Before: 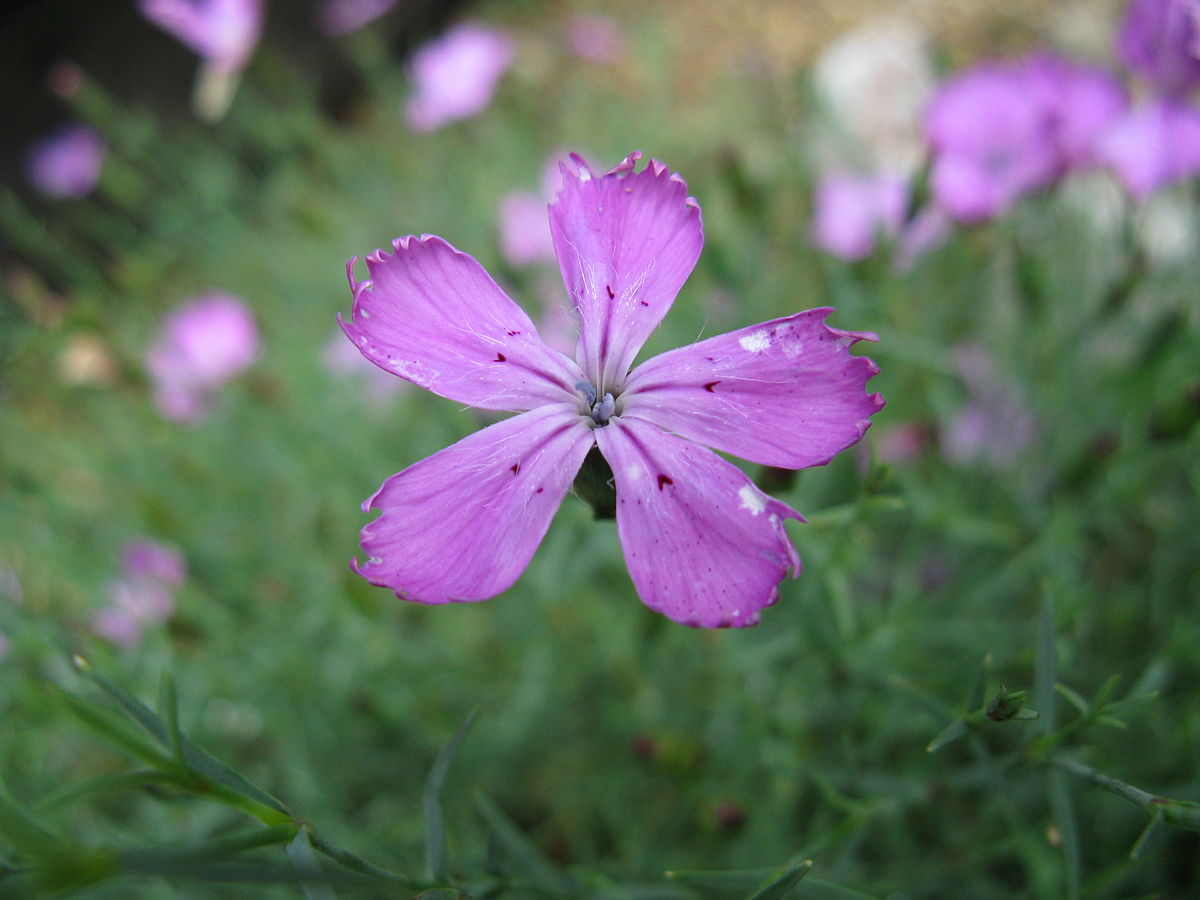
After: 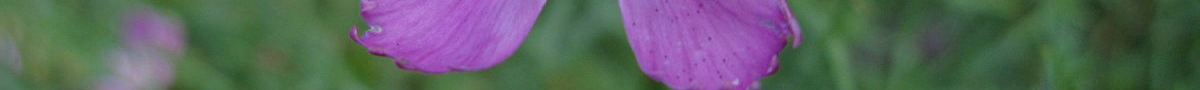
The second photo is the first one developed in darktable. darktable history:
crop and rotate: top 59.084%, bottom 30.916%
graduated density: rotation 5.63°, offset 76.9
shadows and highlights: soften with gaussian
white balance: red 0.978, blue 0.999
